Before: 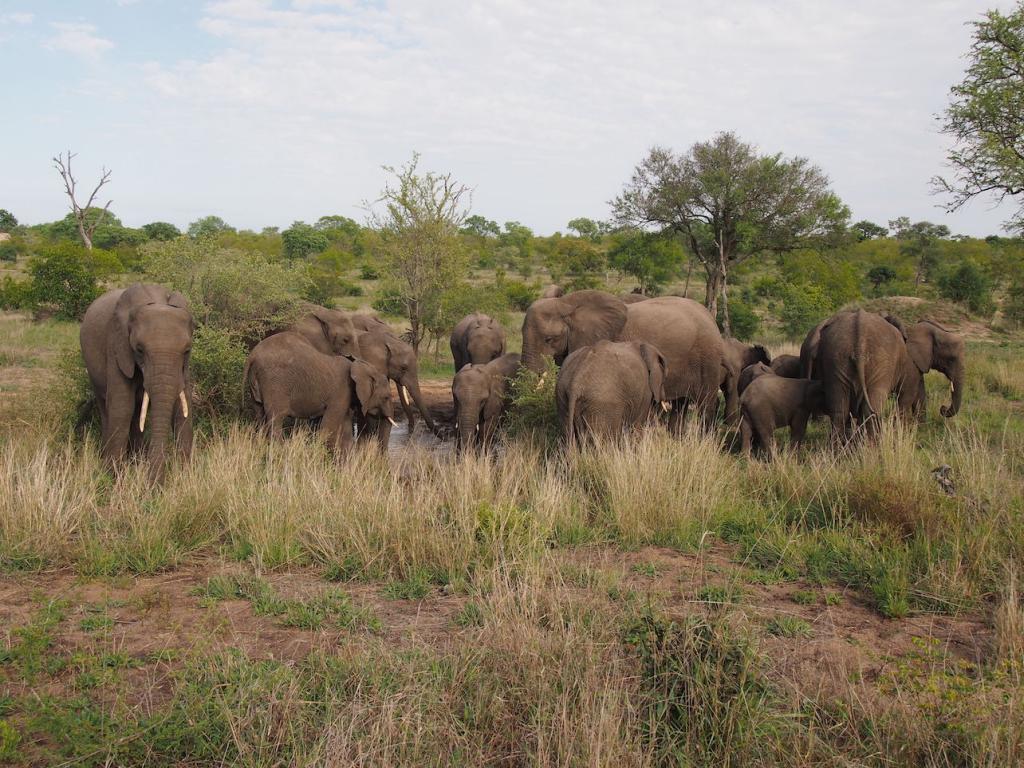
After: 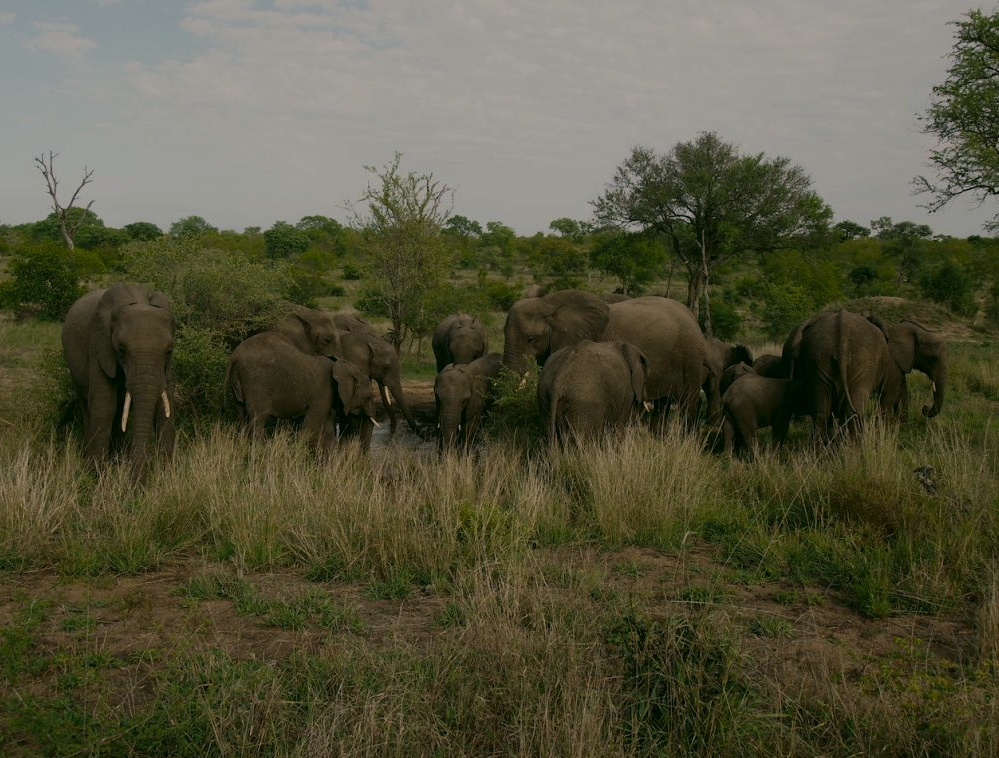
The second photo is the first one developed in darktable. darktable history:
exposure: exposure -1.468 EV, compensate highlight preservation false
crop and rotate: left 1.774%, right 0.633%, bottom 1.28%
tone equalizer: -8 EV -0.417 EV, -7 EV -0.389 EV, -6 EV -0.333 EV, -5 EV -0.222 EV, -3 EV 0.222 EV, -2 EV 0.333 EV, -1 EV 0.389 EV, +0 EV 0.417 EV, edges refinement/feathering 500, mask exposure compensation -1.57 EV, preserve details no
color correction: highlights a* 4.02, highlights b* 4.98, shadows a* -7.55, shadows b* 4.98
